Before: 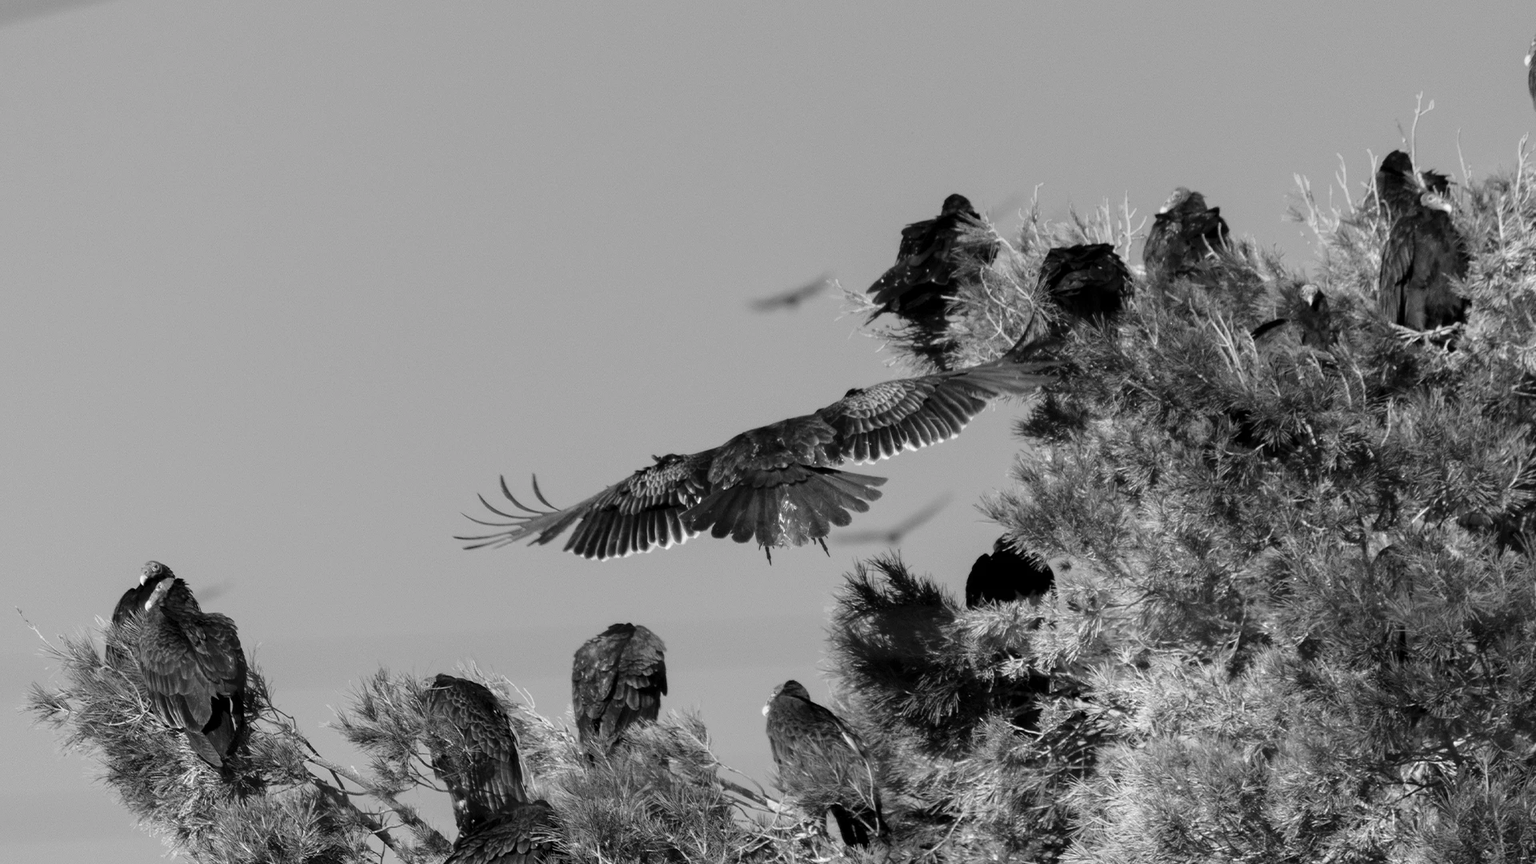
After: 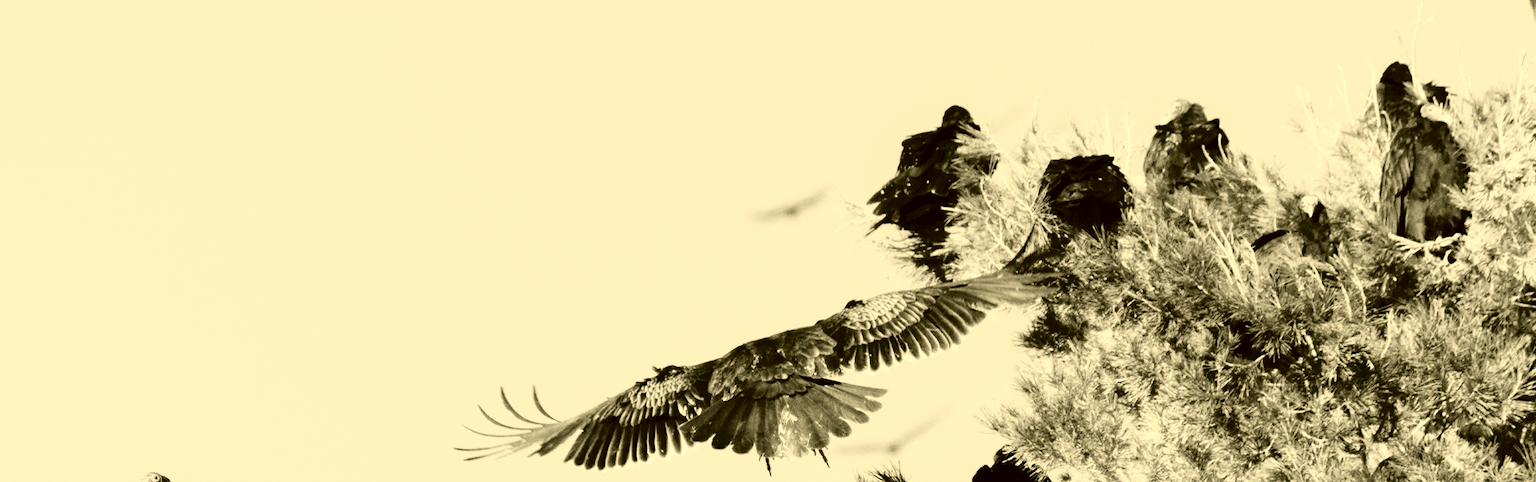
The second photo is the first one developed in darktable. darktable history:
base curve: curves: ch0 [(0, 0) (0.012, 0.01) (0.073, 0.168) (0.31, 0.711) (0.645, 0.957) (1, 1)], preserve colors none
crop and rotate: top 10.423%, bottom 33.695%
color correction: highlights a* 0.153, highlights b* 29, shadows a* -0.195, shadows b* 21.73
contrast brightness saturation: contrast 0.201, brightness 0.164, saturation 0.222
